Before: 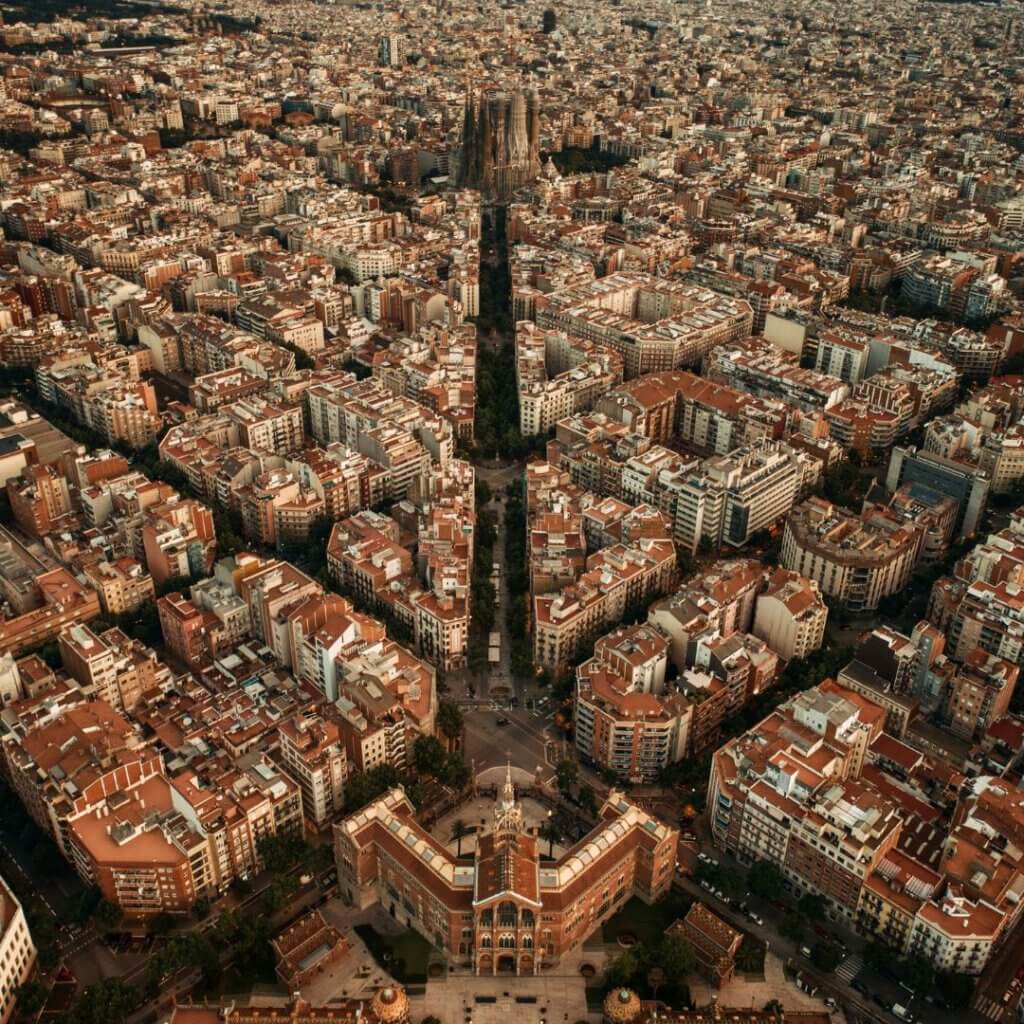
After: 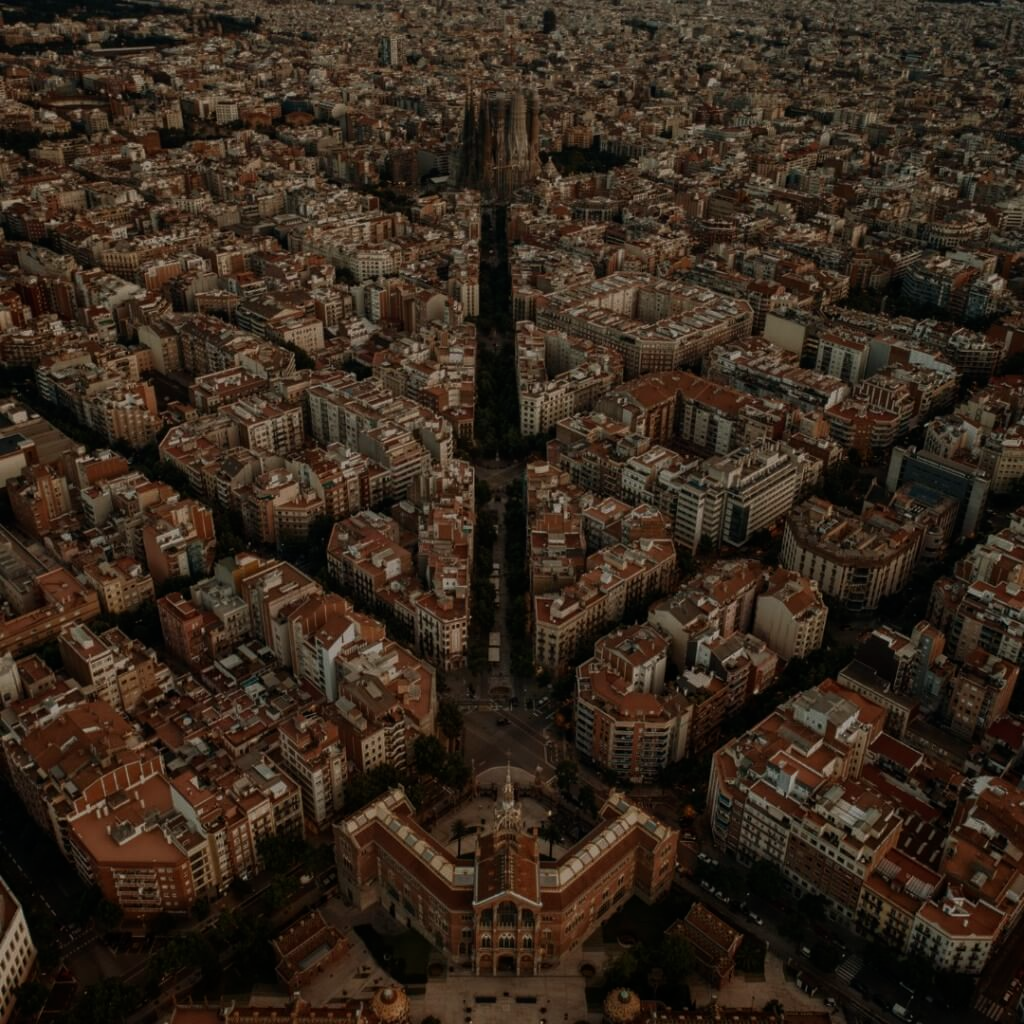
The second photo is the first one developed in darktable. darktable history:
tone equalizer: -8 EV -2 EV, -7 EV -1.98 EV, -6 EV -1.98 EV, -5 EV -1.97 EV, -4 EV -1.99 EV, -3 EV -1.98 EV, -2 EV -1.98 EV, -1 EV -1.63 EV, +0 EV -2 EV, edges refinement/feathering 500, mask exposure compensation -1.57 EV, preserve details no
